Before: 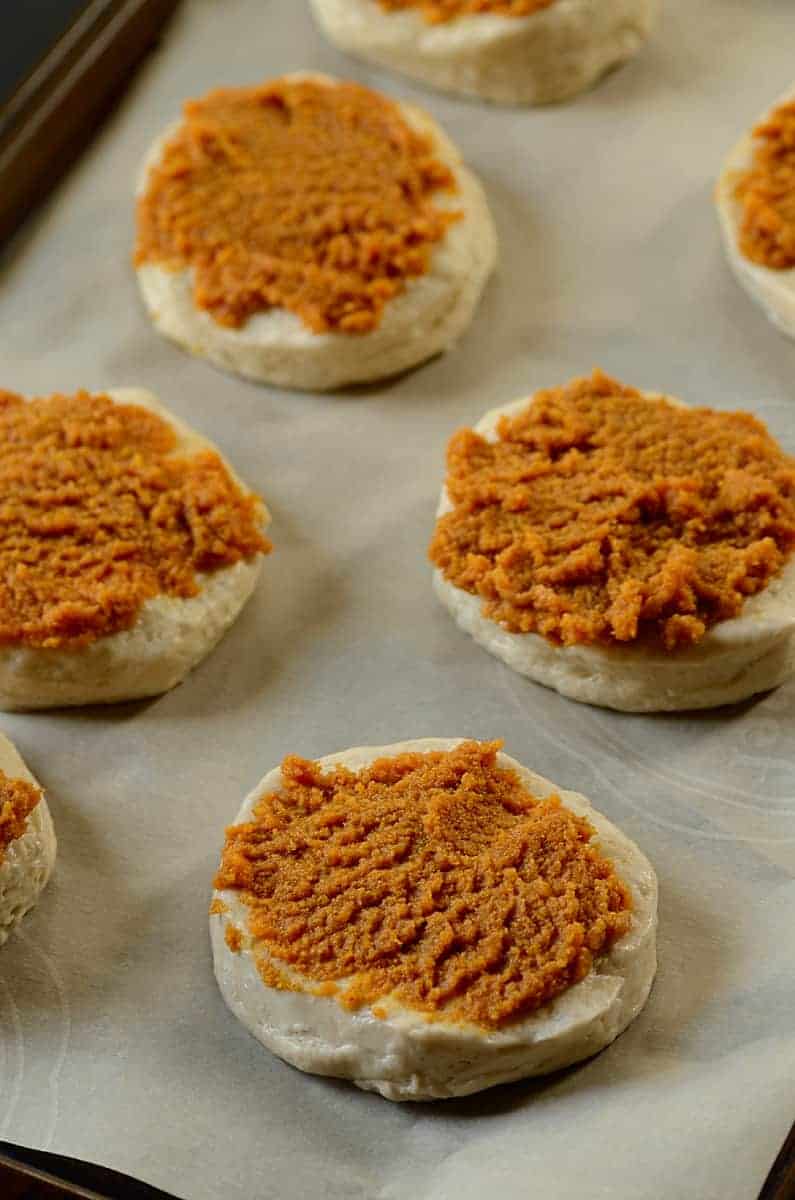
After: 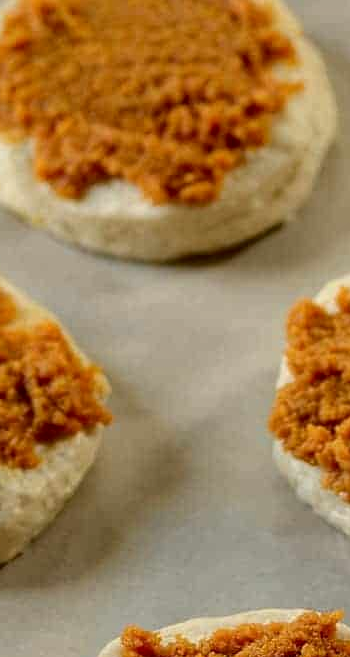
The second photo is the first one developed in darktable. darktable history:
crop: left 20.25%, top 10.833%, right 35.613%, bottom 34.374%
local contrast: on, module defaults
